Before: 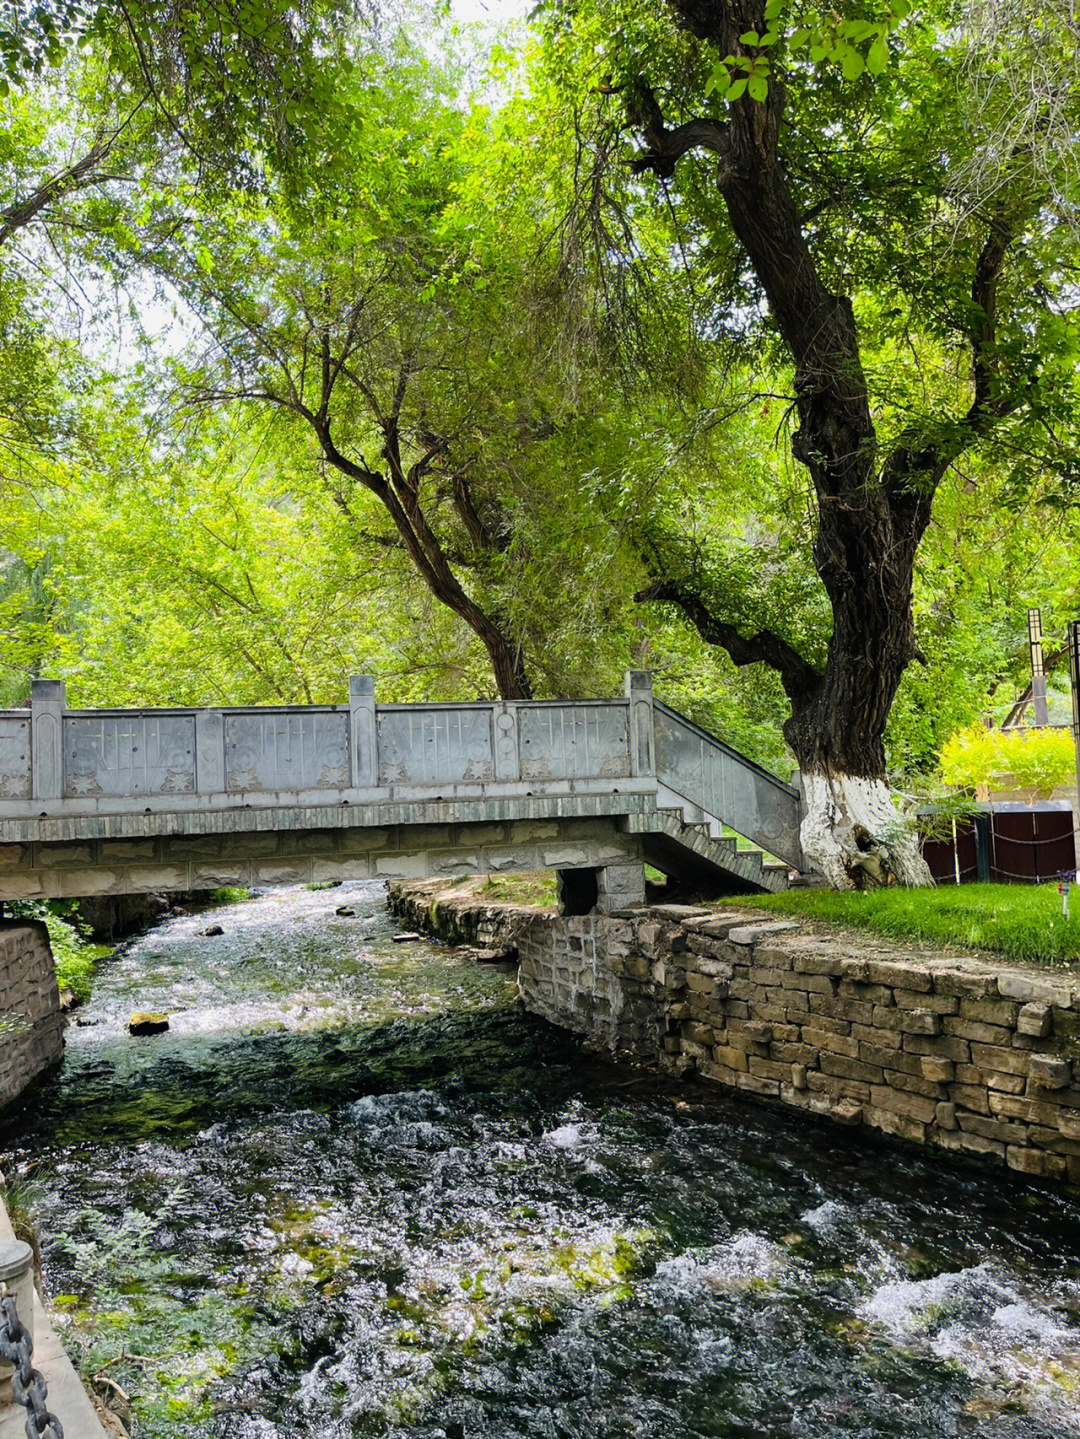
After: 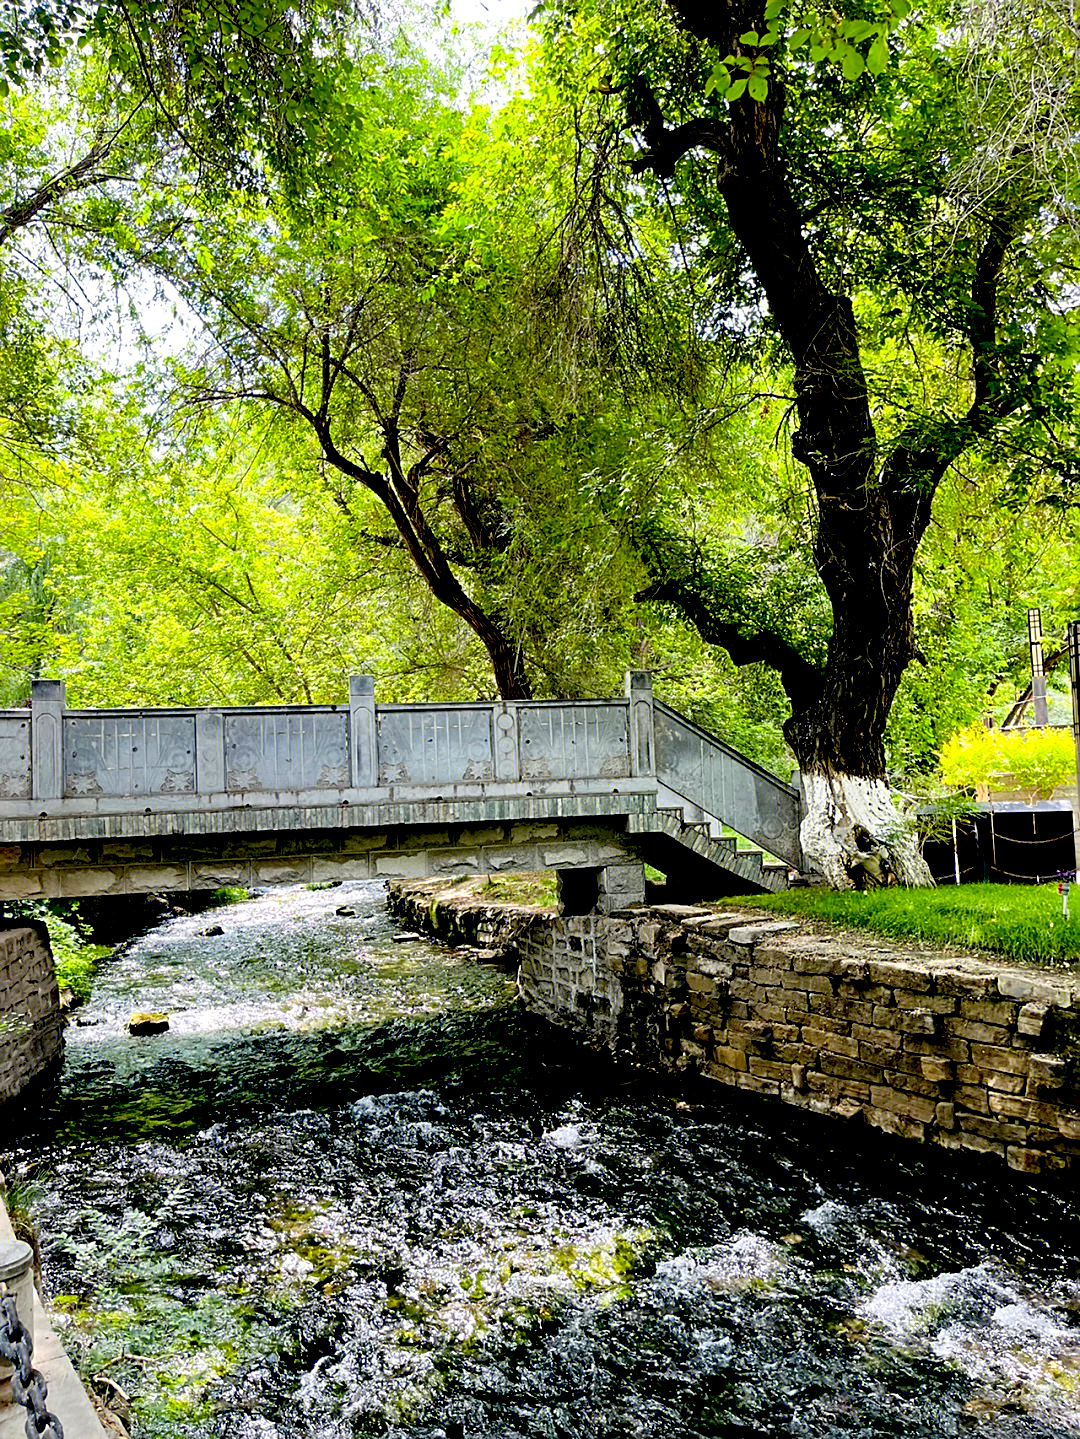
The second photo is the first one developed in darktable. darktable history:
exposure: black level correction 0.031, exposure 0.306 EV, compensate highlight preservation false
sharpen: on, module defaults
